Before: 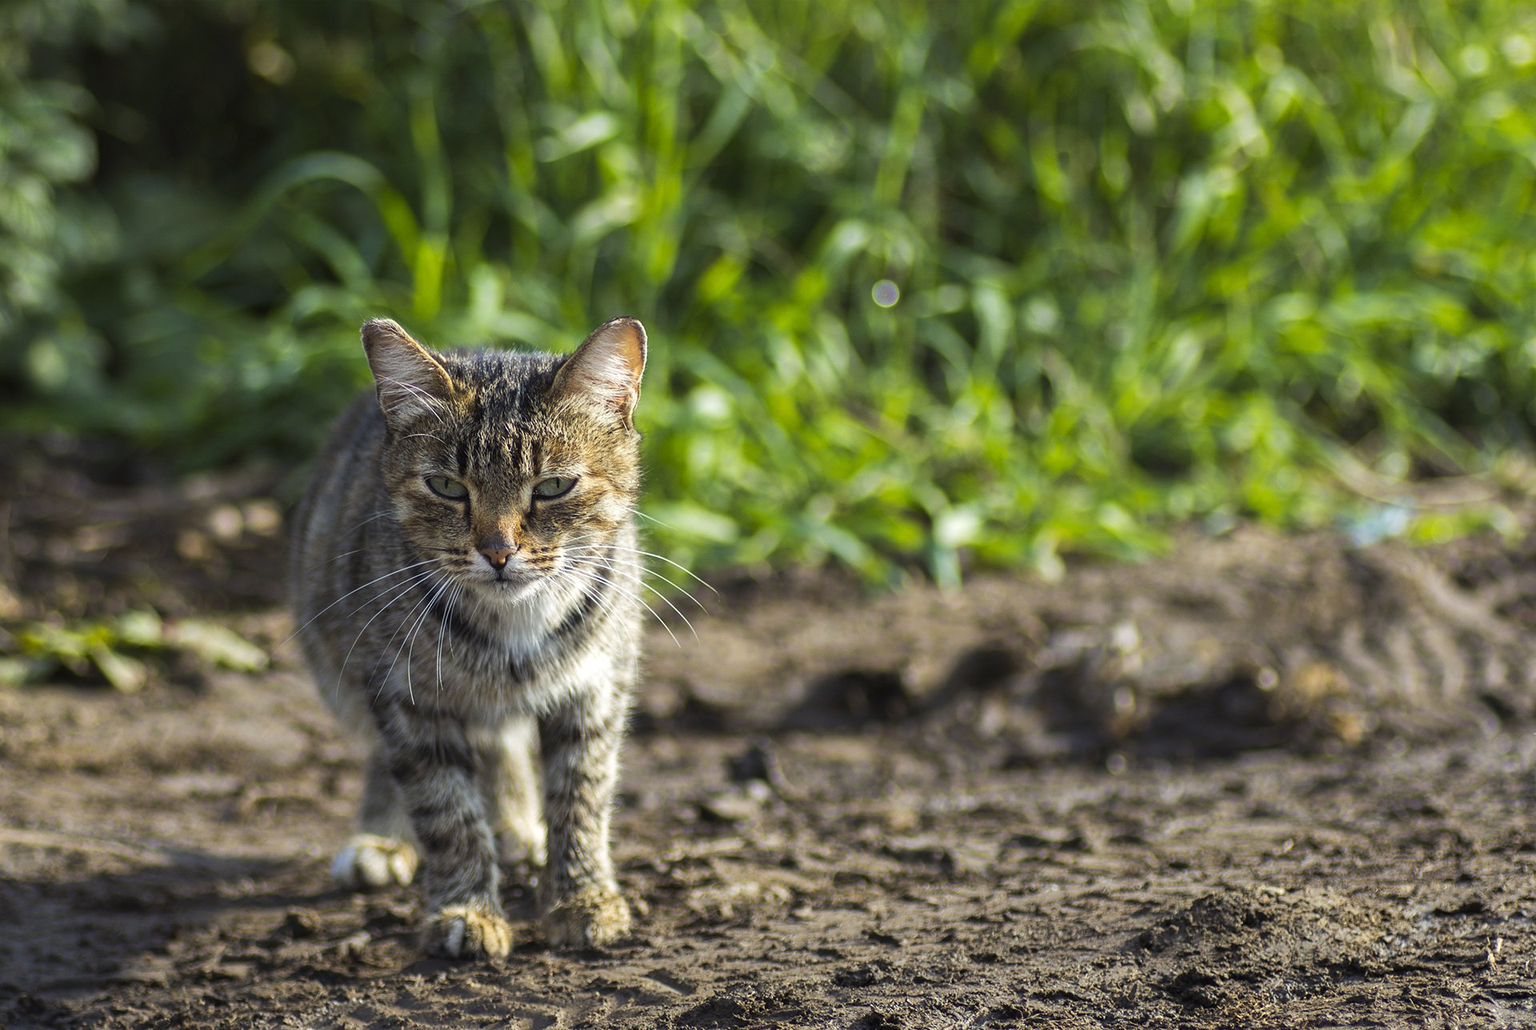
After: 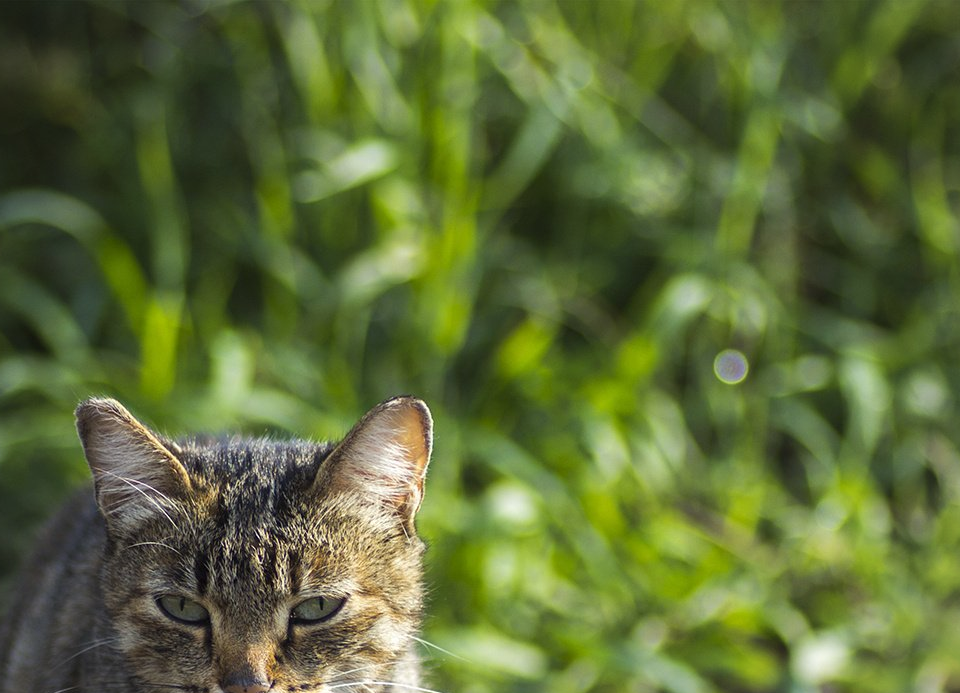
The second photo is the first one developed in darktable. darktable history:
crop: left 19.613%, right 30.345%, bottom 46.141%
vignetting: brightness -0.178, saturation -0.3, unbound false
